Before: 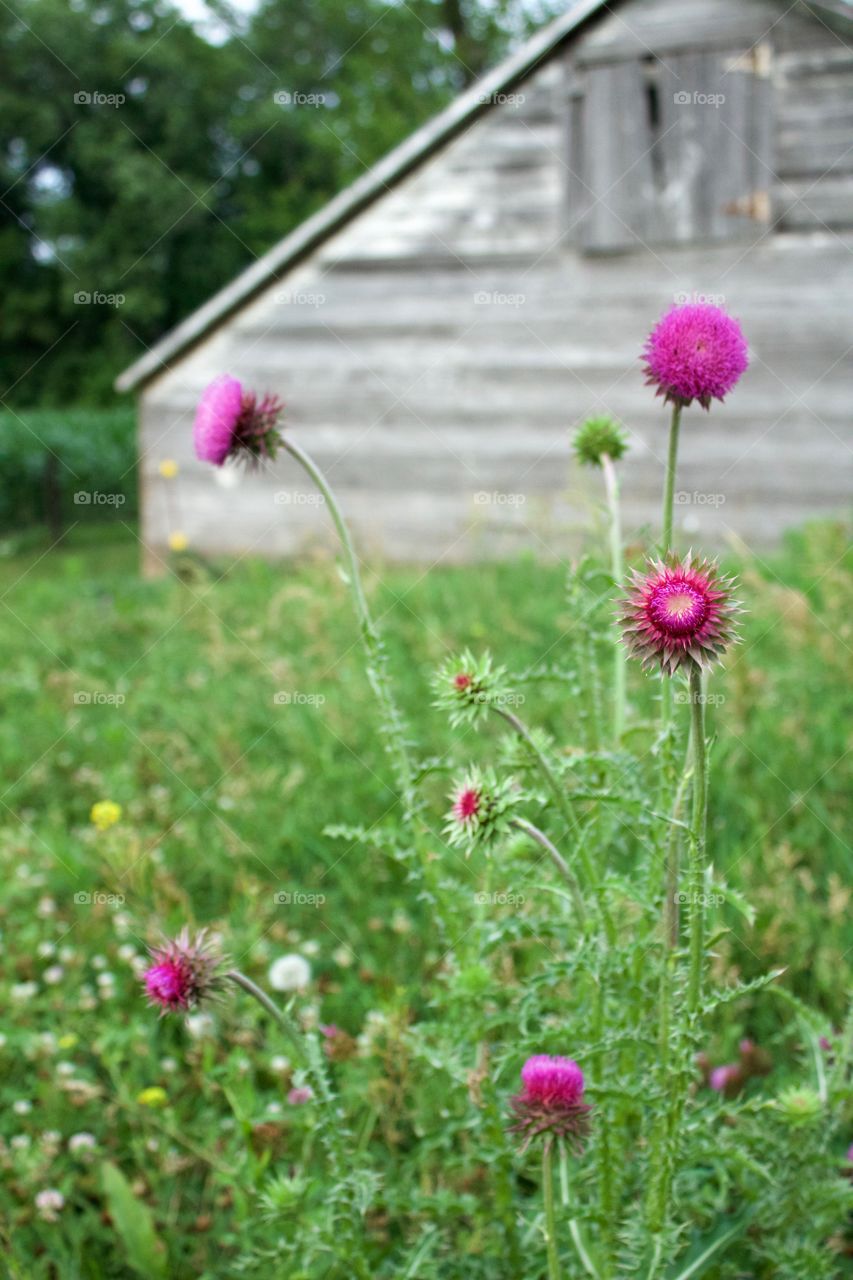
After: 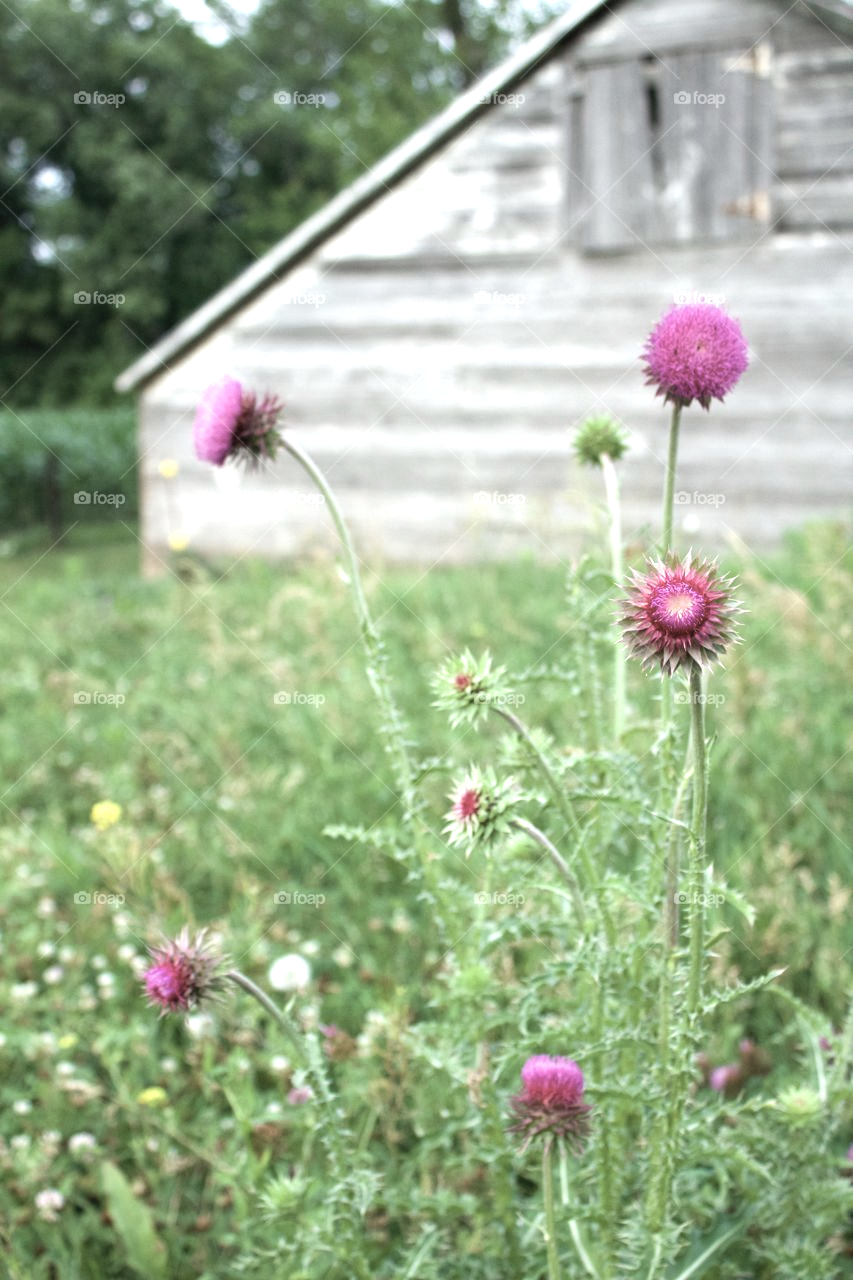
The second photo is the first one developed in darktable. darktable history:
contrast brightness saturation: contrast -0.062, saturation -0.416
exposure: exposure 0.761 EV, compensate exposure bias true, compensate highlight preservation false
